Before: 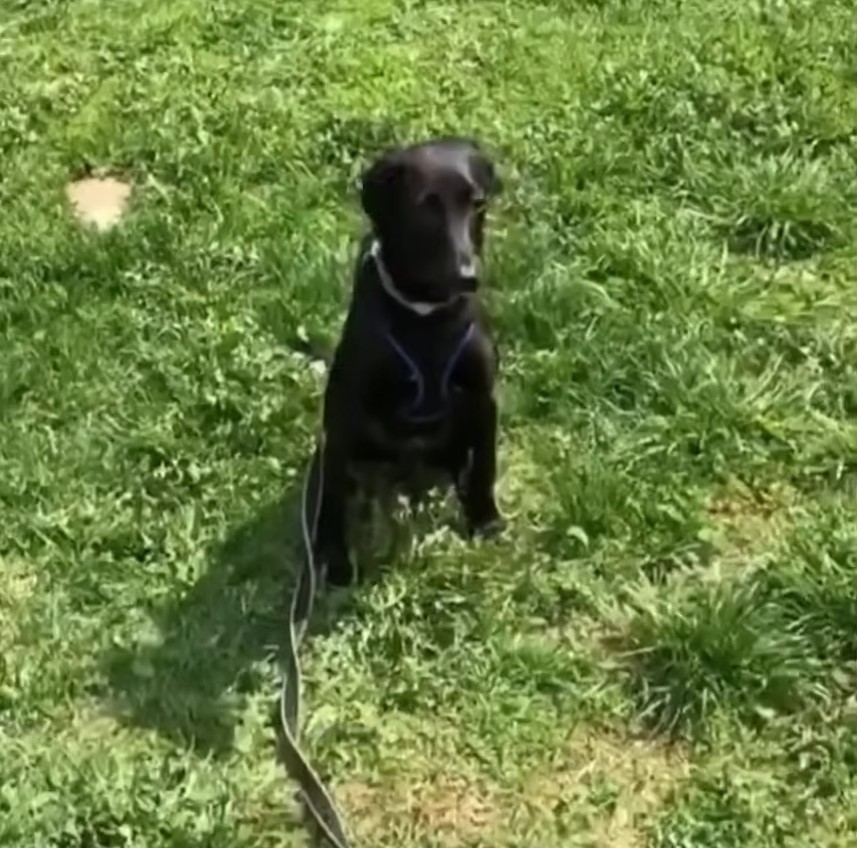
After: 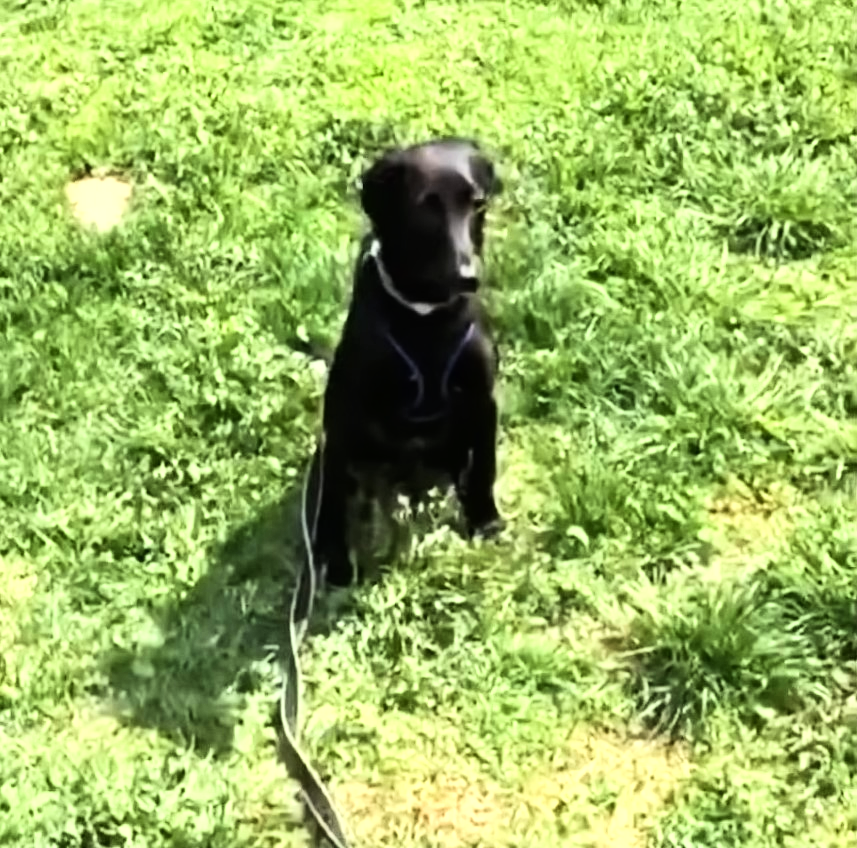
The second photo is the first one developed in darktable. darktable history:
base curve: curves: ch0 [(0, 0) (0.007, 0.004) (0.027, 0.03) (0.046, 0.07) (0.207, 0.54) (0.442, 0.872) (0.673, 0.972) (1, 1)], preserve colors average RGB
